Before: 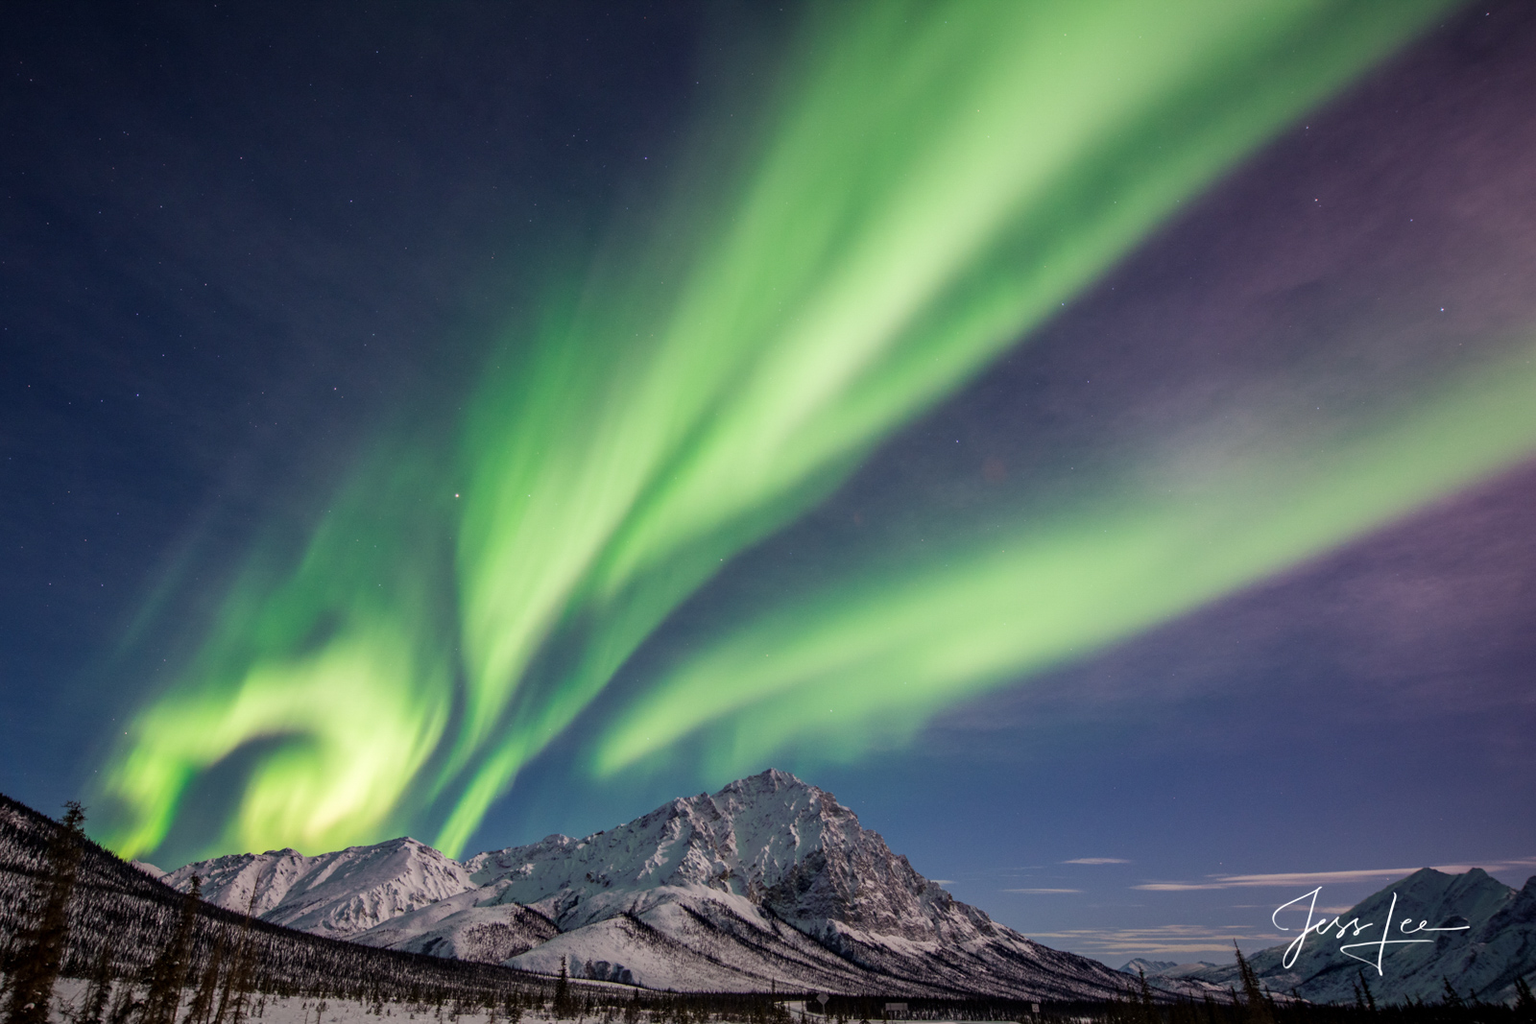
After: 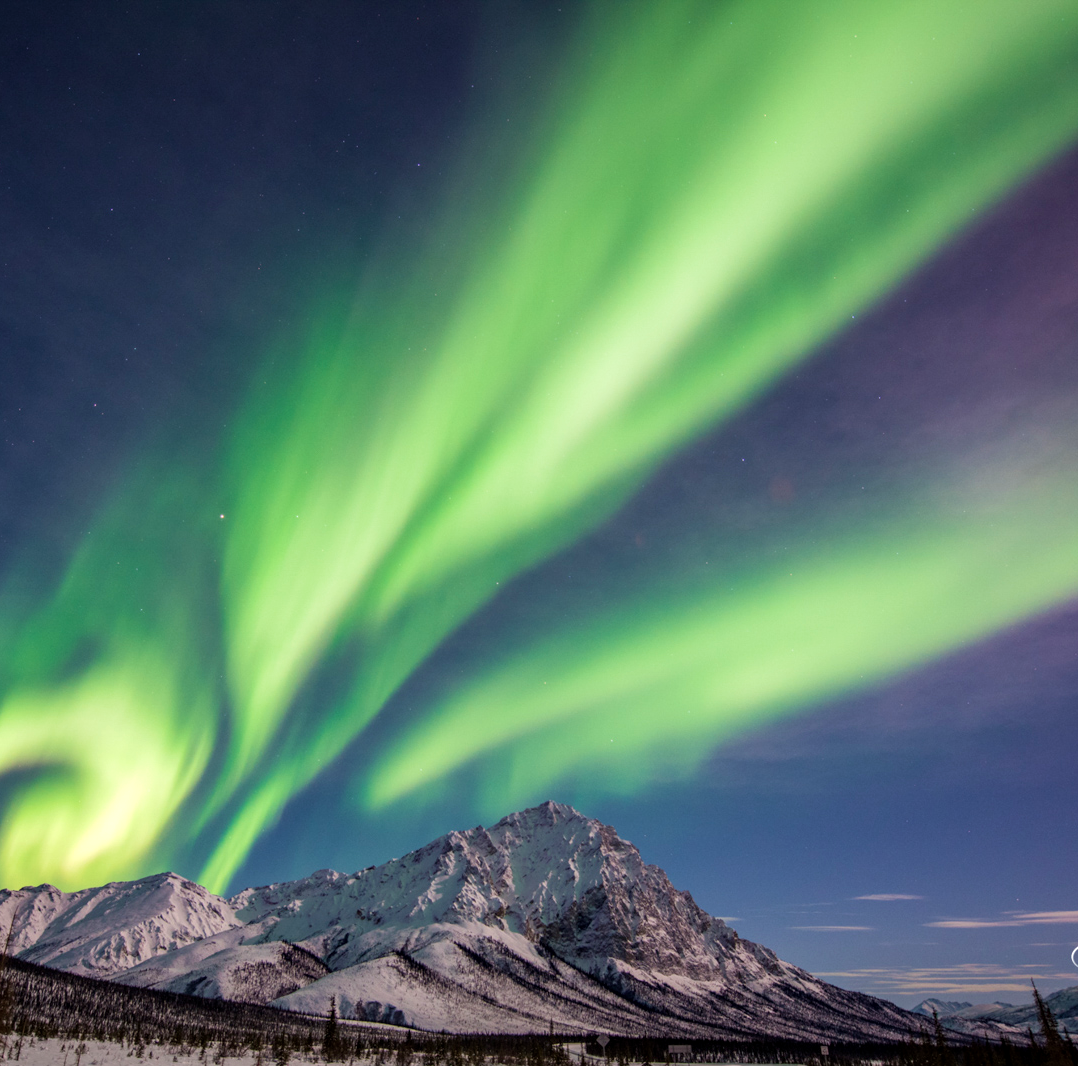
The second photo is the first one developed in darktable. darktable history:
crop and rotate: left 15.887%, right 16.716%
exposure: black level correction 0.001, exposure 0.144 EV, compensate highlight preservation false
velvia: on, module defaults
